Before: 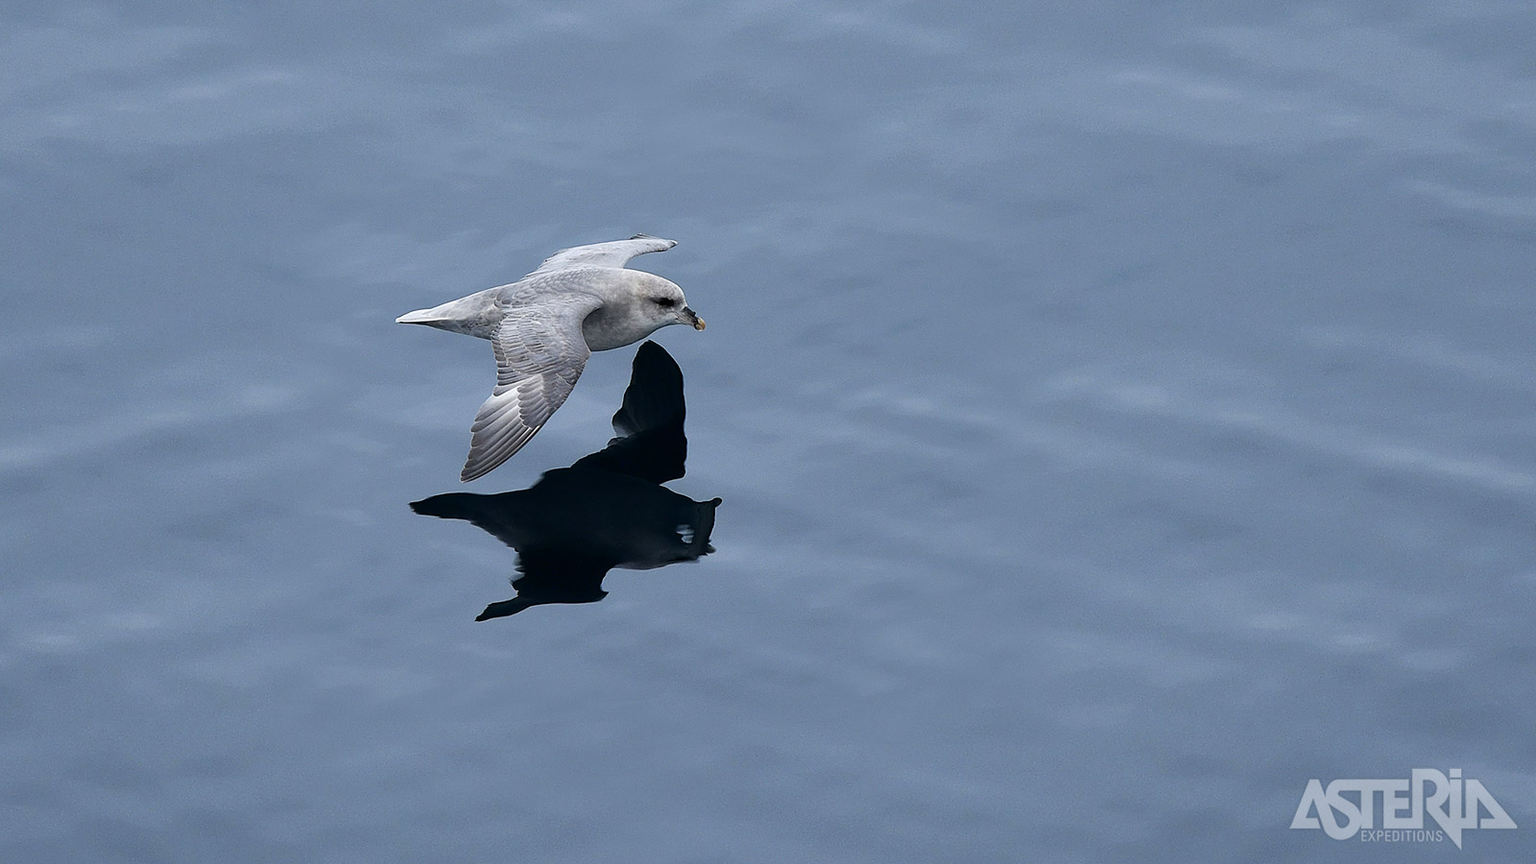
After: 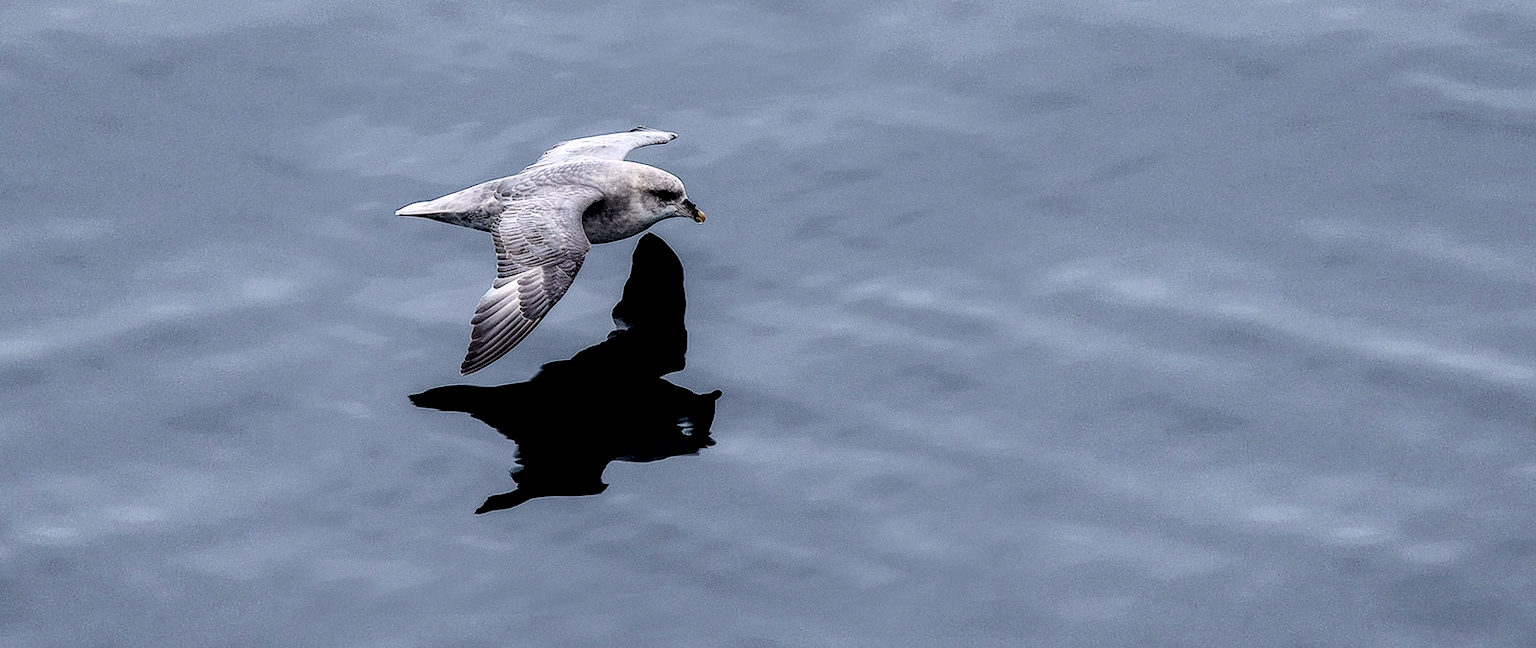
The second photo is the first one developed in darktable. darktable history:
crop and rotate: top 12.5%, bottom 12.5%
local contrast: highlights 19%, detail 186%
tone curve: curves: ch0 [(0, 0) (0.049, 0.01) (0.154, 0.081) (0.491, 0.519) (0.748, 0.765) (1, 0.919)]; ch1 [(0, 0) (0.172, 0.123) (0.317, 0.272) (0.401, 0.422) (0.489, 0.496) (0.531, 0.557) (0.615, 0.612) (0.741, 0.783) (1, 1)]; ch2 [(0, 0) (0.411, 0.424) (0.483, 0.478) (0.544, 0.56) (0.686, 0.638) (1, 1)], color space Lab, independent channels, preserve colors none
